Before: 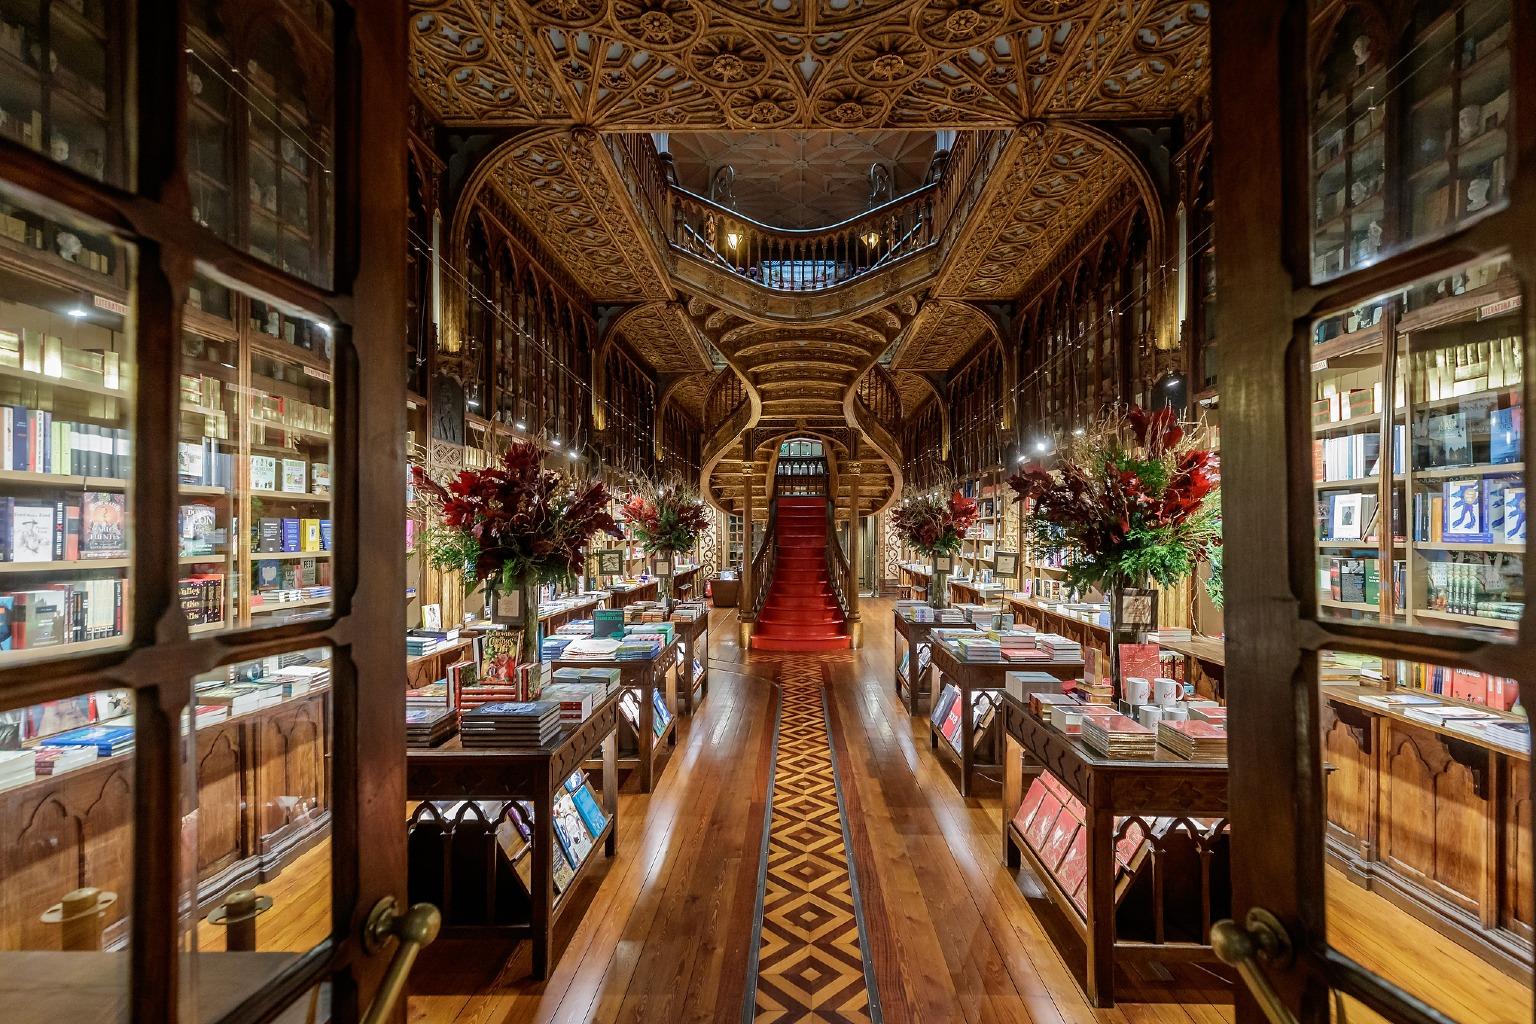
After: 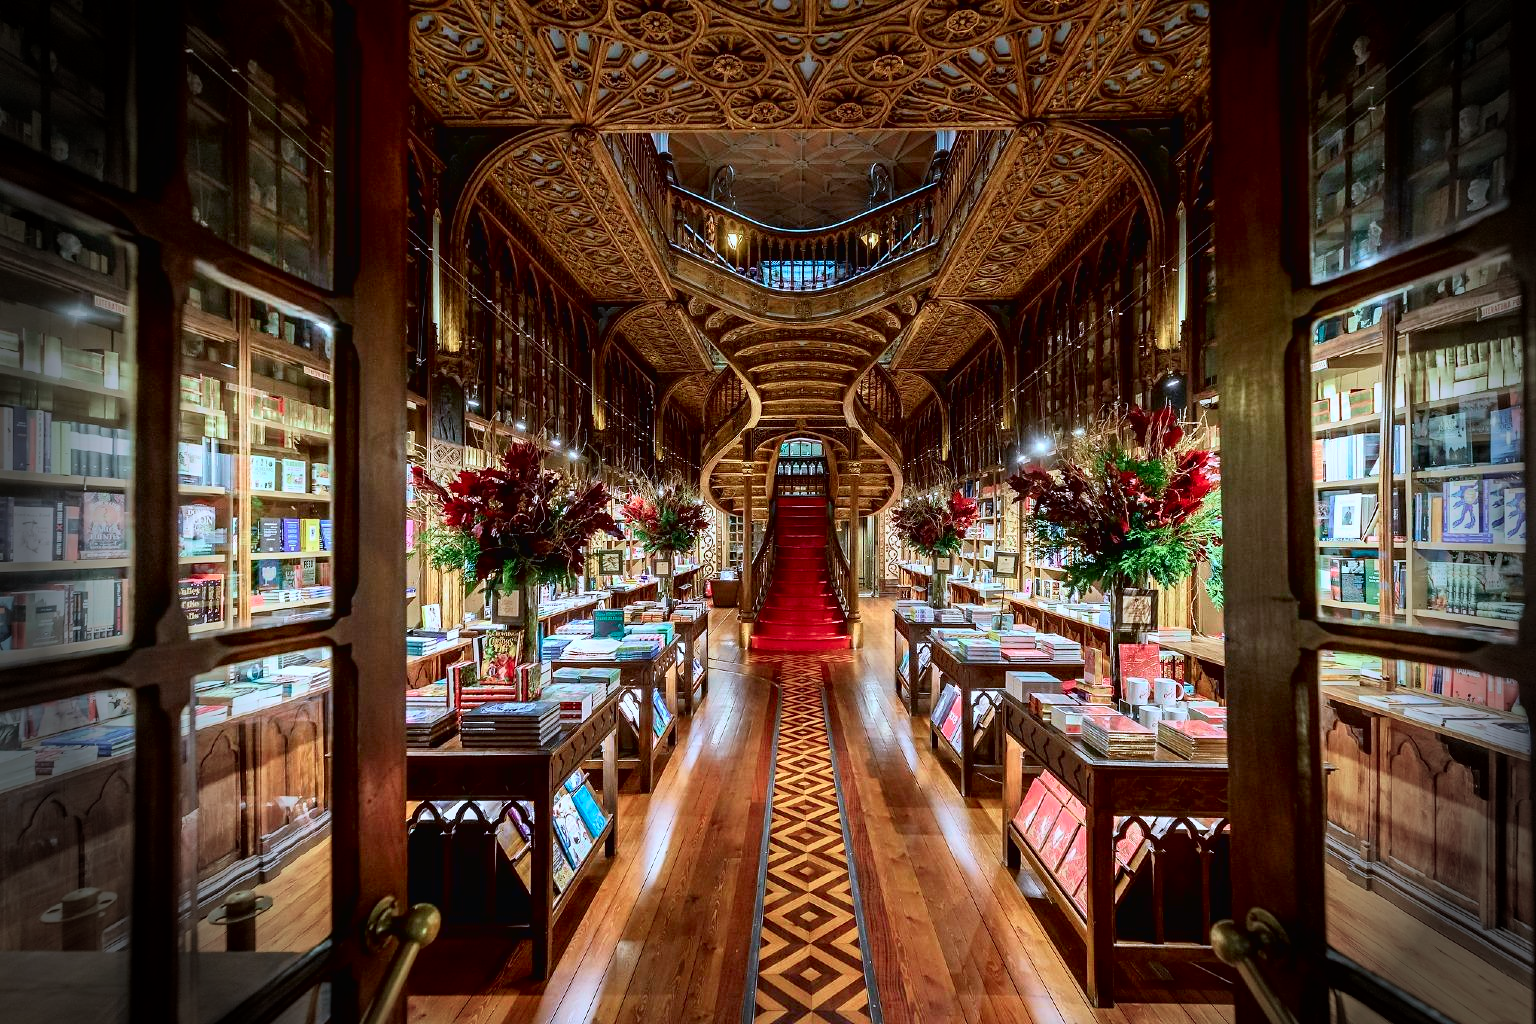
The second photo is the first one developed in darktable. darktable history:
vignetting: fall-off start 76.42%, fall-off radius 27.36%, brightness -0.872, center (0.037, -0.09), width/height ratio 0.971
tone curve: curves: ch0 [(0, 0.013) (0.054, 0.018) (0.205, 0.191) (0.289, 0.292) (0.39, 0.424) (0.493, 0.551) (0.647, 0.752) (0.796, 0.887) (1, 0.998)]; ch1 [(0, 0) (0.371, 0.339) (0.477, 0.452) (0.494, 0.495) (0.501, 0.501) (0.51, 0.516) (0.54, 0.557) (0.572, 0.605) (0.625, 0.687) (0.774, 0.841) (1, 1)]; ch2 [(0, 0) (0.32, 0.281) (0.403, 0.399) (0.441, 0.428) (0.47, 0.469) (0.498, 0.496) (0.524, 0.543) (0.551, 0.579) (0.633, 0.665) (0.7, 0.711) (1, 1)], color space Lab, independent channels, preserve colors none
color calibration: x 0.372, y 0.386, temperature 4283.97 K
